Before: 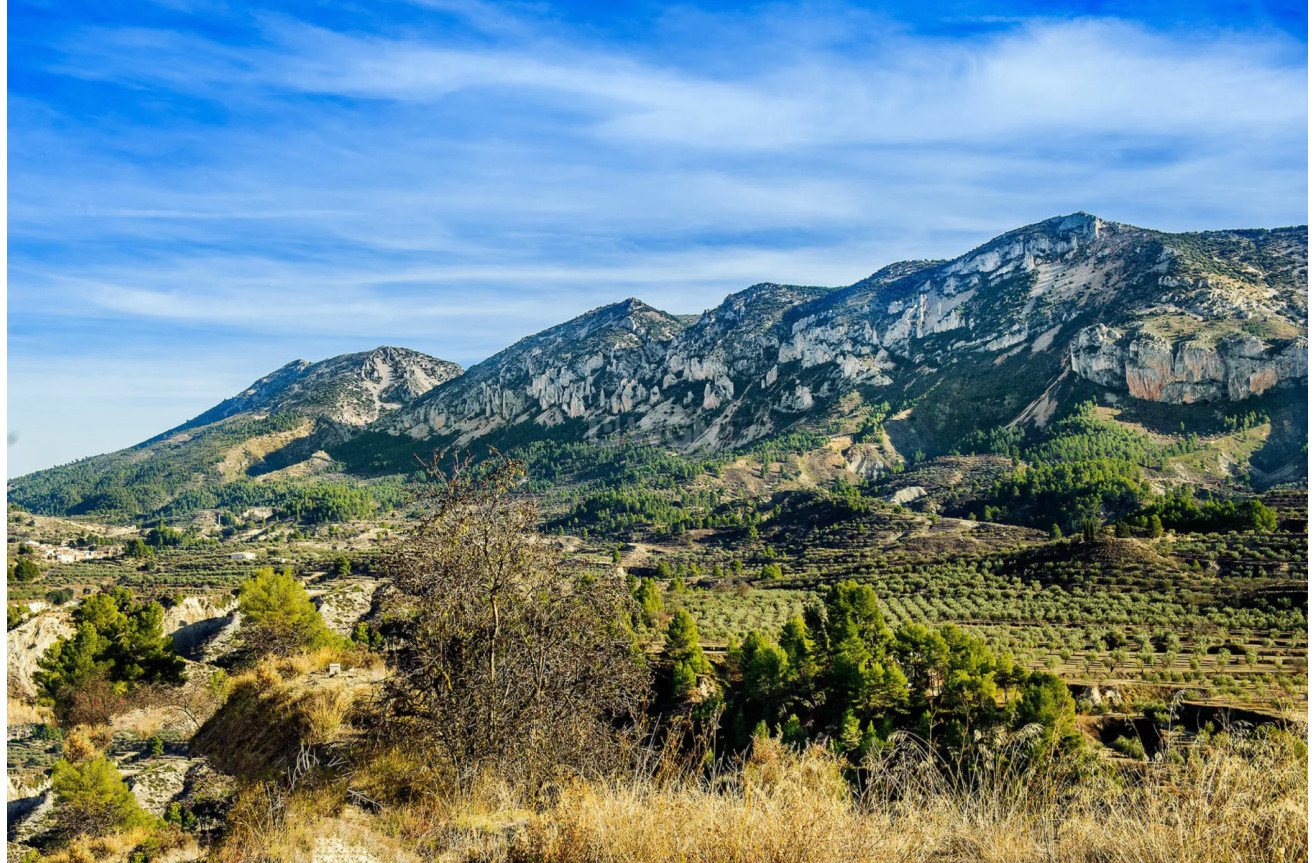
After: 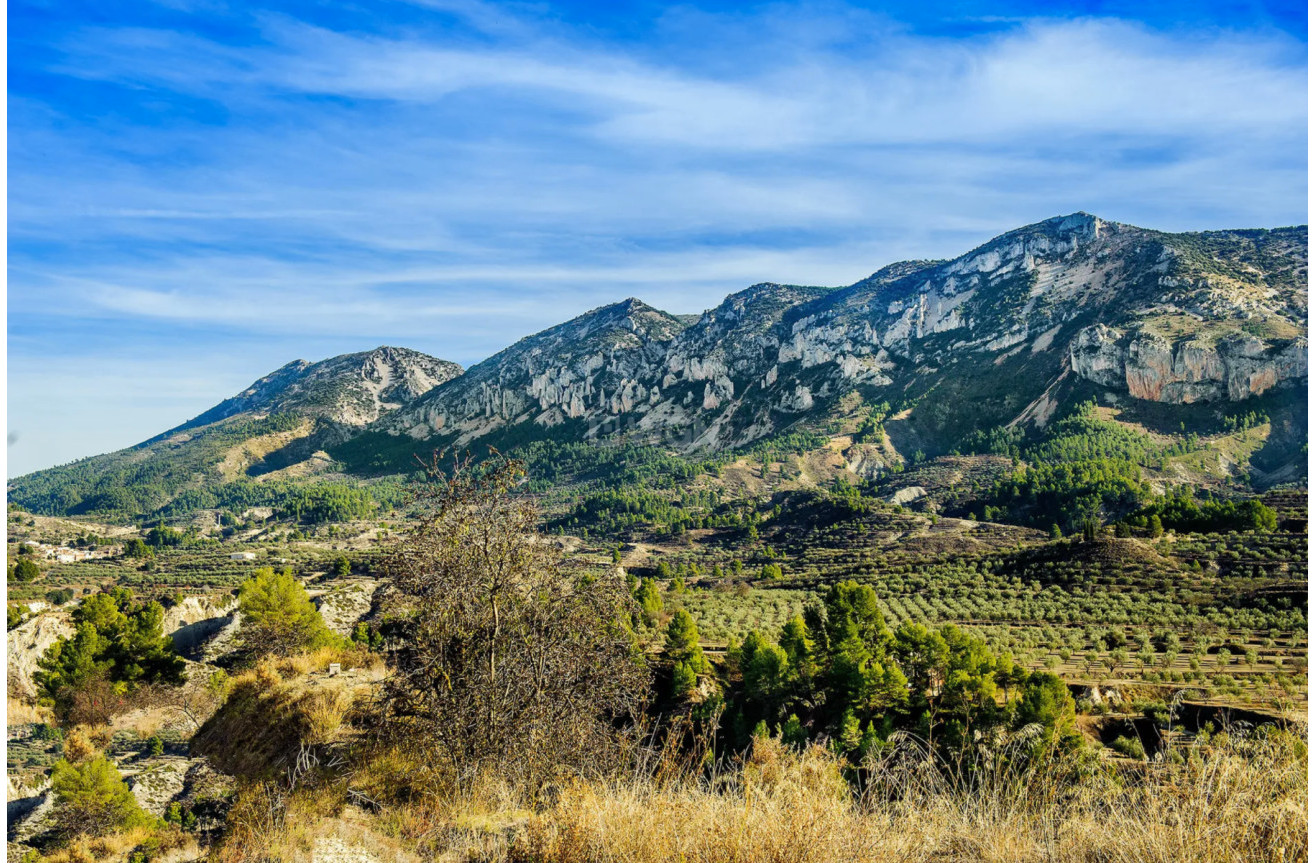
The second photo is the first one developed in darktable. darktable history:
shadows and highlights: shadows 25, highlights -25
levels: mode automatic
